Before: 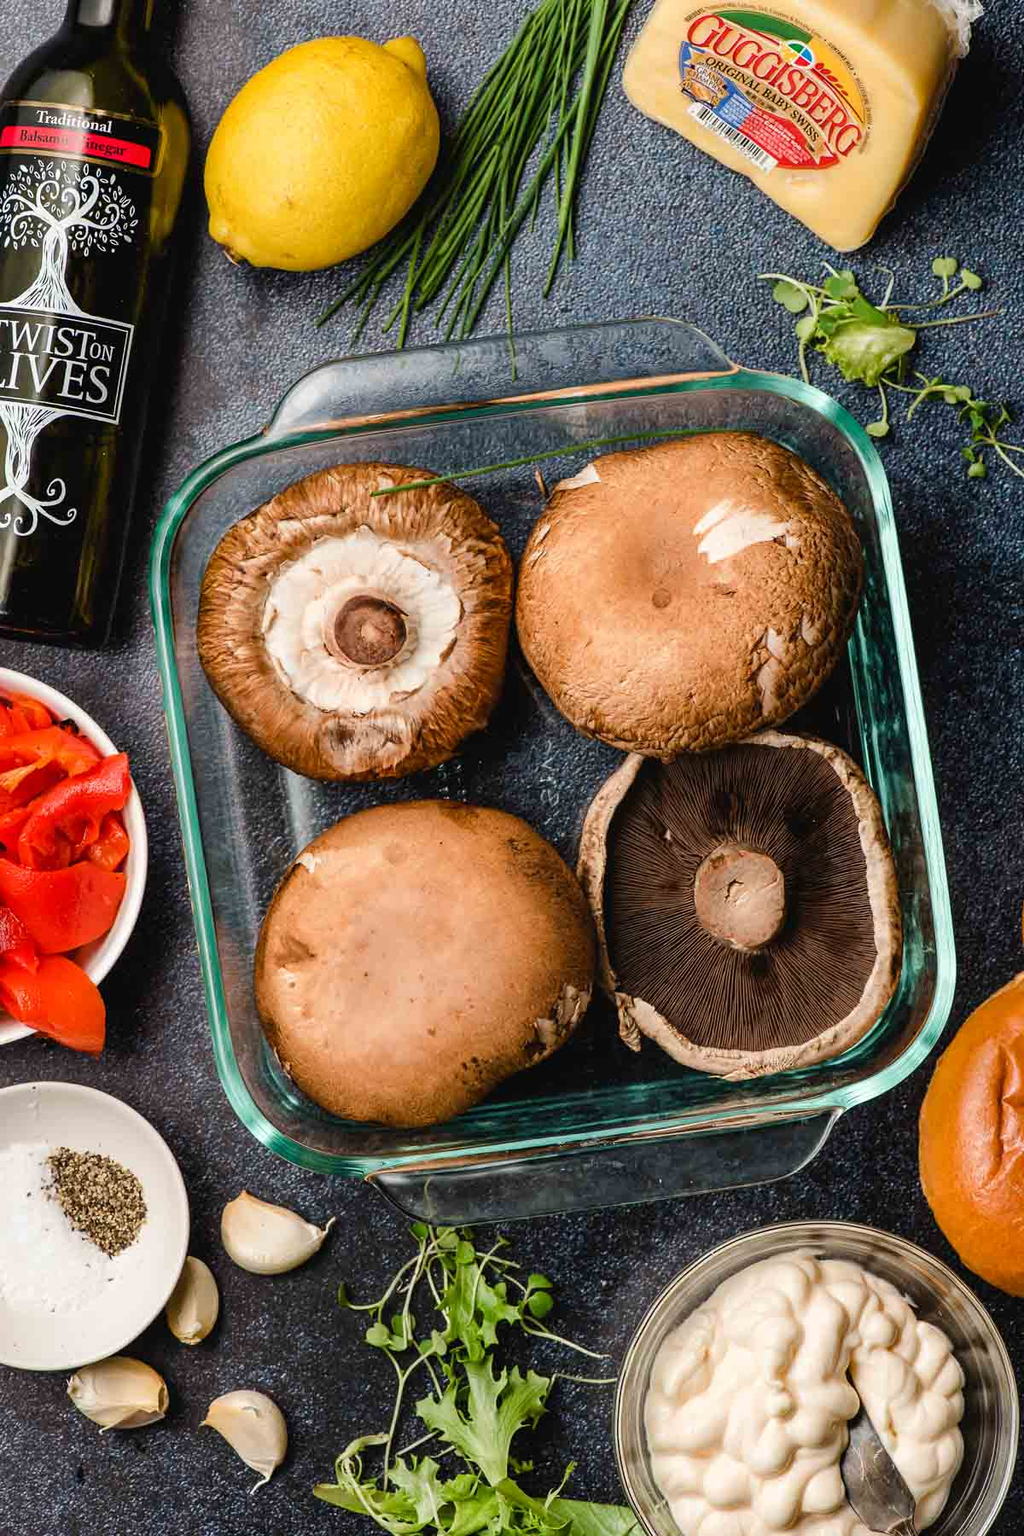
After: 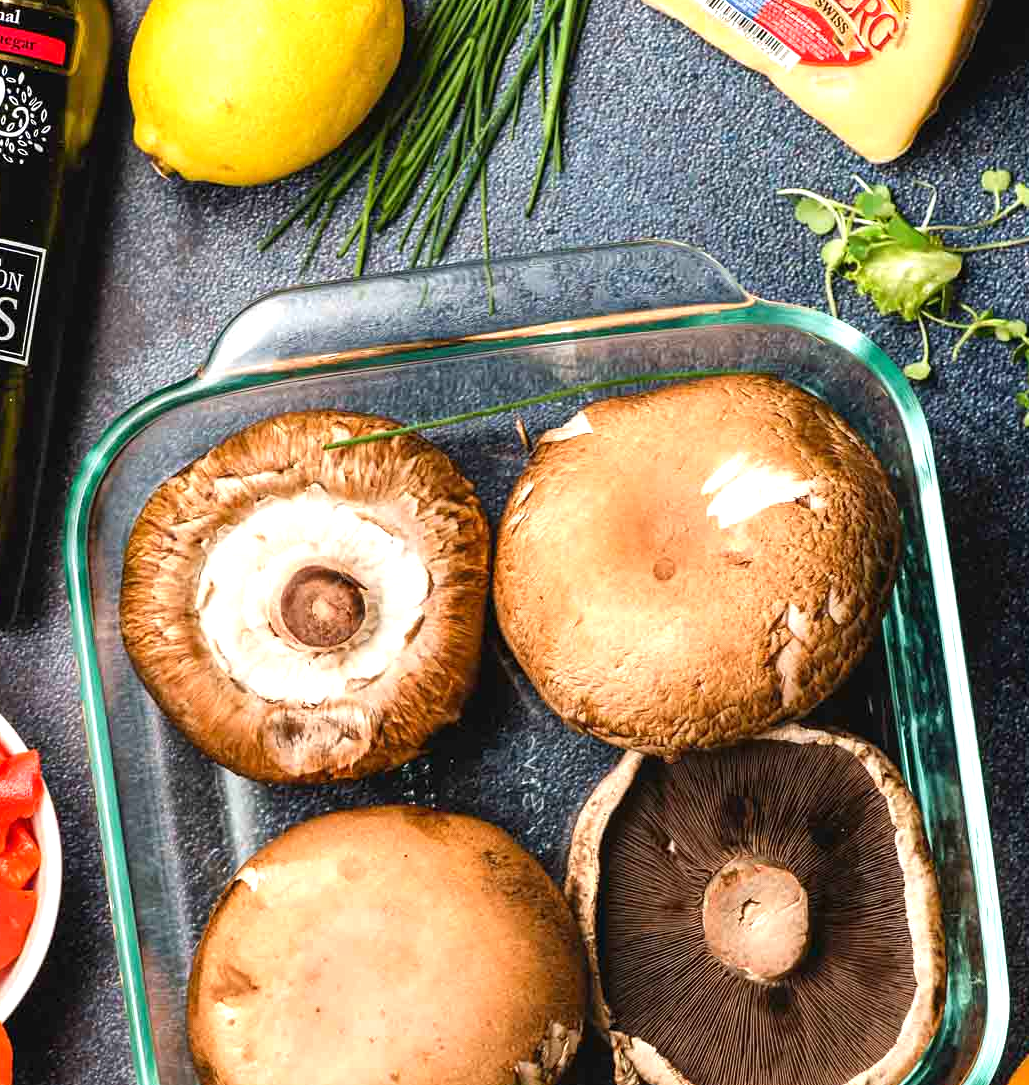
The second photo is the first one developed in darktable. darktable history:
levels: black 8.53%
exposure: exposure 0.761 EV, compensate highlight preservation false
crop and rotate: left 9.292%, top 7.348%, right 4.888%, bottom 32.33%
